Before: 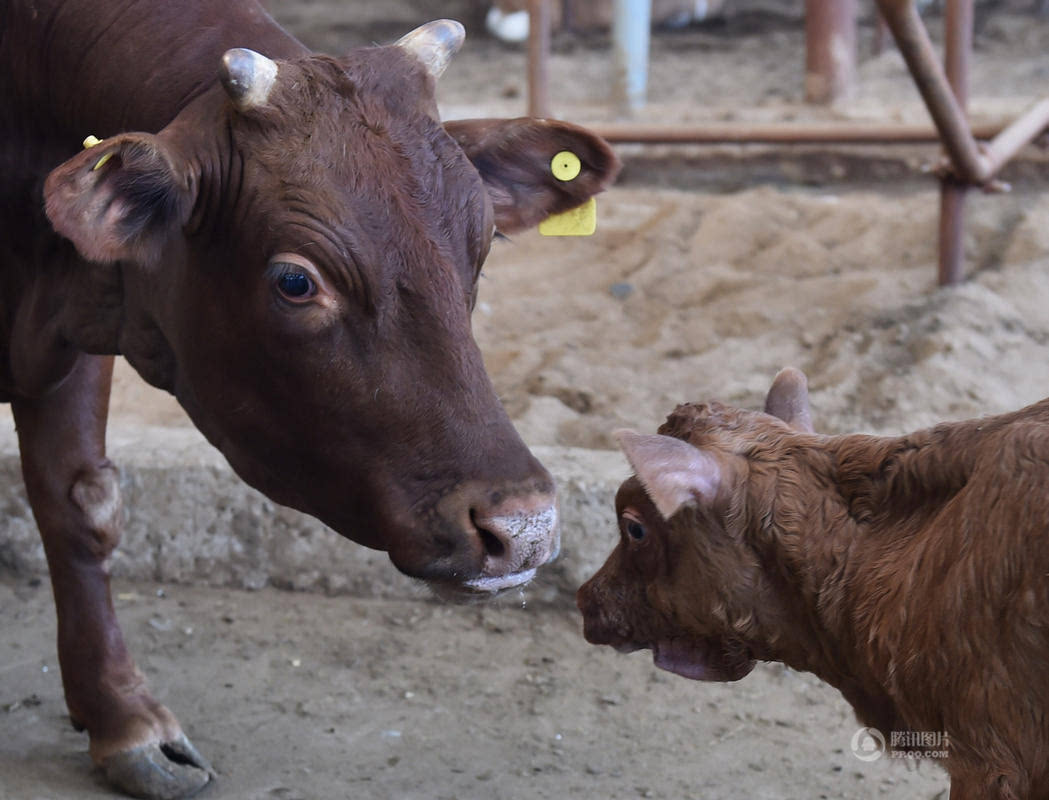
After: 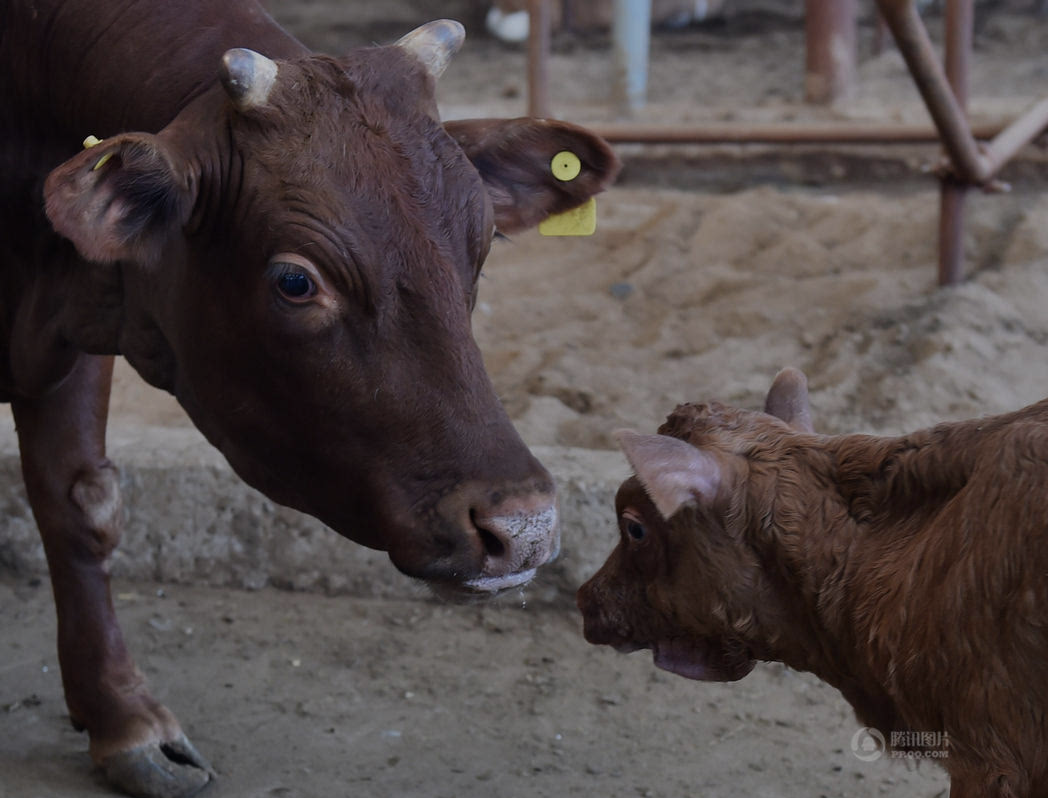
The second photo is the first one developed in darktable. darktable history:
crop: top 0.09%, bottom 0.122%
exposure: exposure -0.899 EV, compensate exposure bias true, compensate highlight preservation false
